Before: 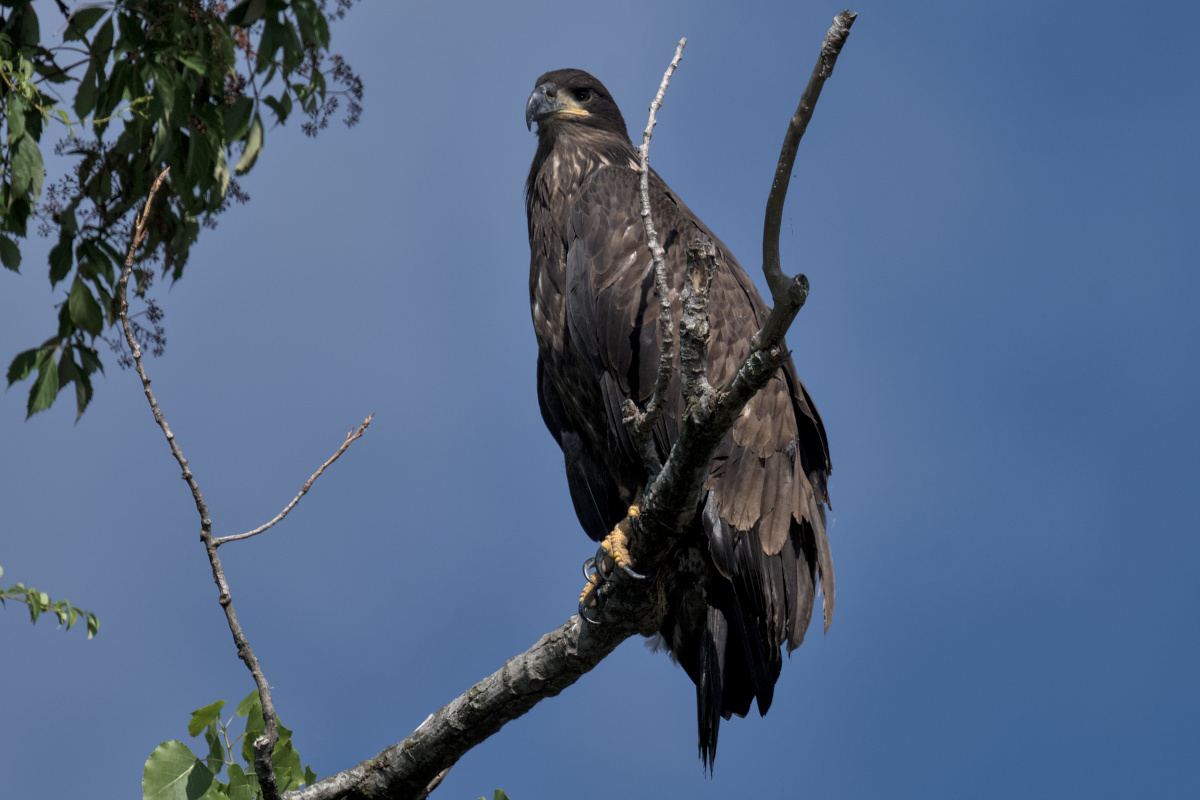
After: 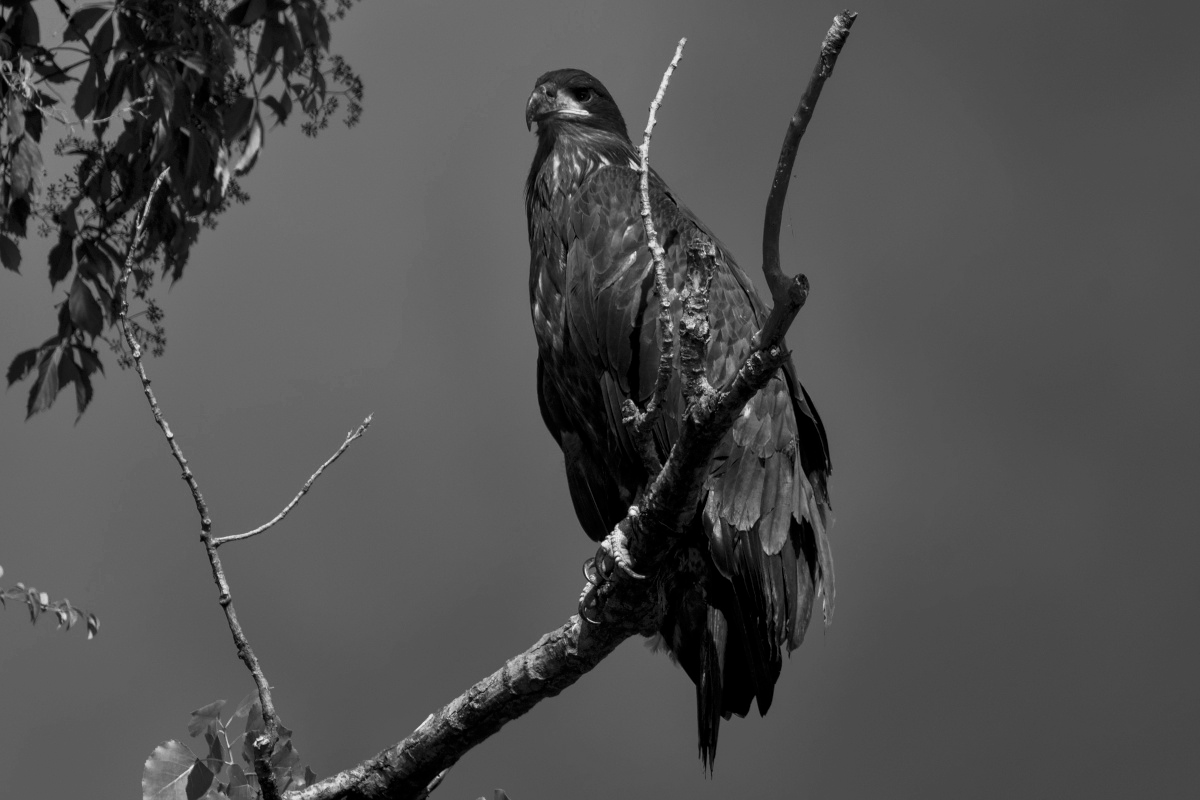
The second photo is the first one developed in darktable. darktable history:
base curve: curves: ch0 [(0, 0) (0.088, 0.125) (0.176, 0.251) (0.354, 0.501) (0.613, 0.749) (1, 0.877)], preserve colors none
white balance: red 0.974, blue 1.044
contrast brightness saturation: contrast 0.07, brightness -0.13, saturation 0.06
color zones: curves: ch0 [(0.002, 0.593) (0.143, 0.417) (0.285, 0.541) (0.455, 0.289) (0.608, 0.327) (0.727, 0.283) (0.869, 0.571) (1, 0.603)]; ch1 [(0, 0) (0.143, 0) (0.286, 0) (0.429, 0) (0.571, 0) (0.714, 0) (0.857, 0)]
